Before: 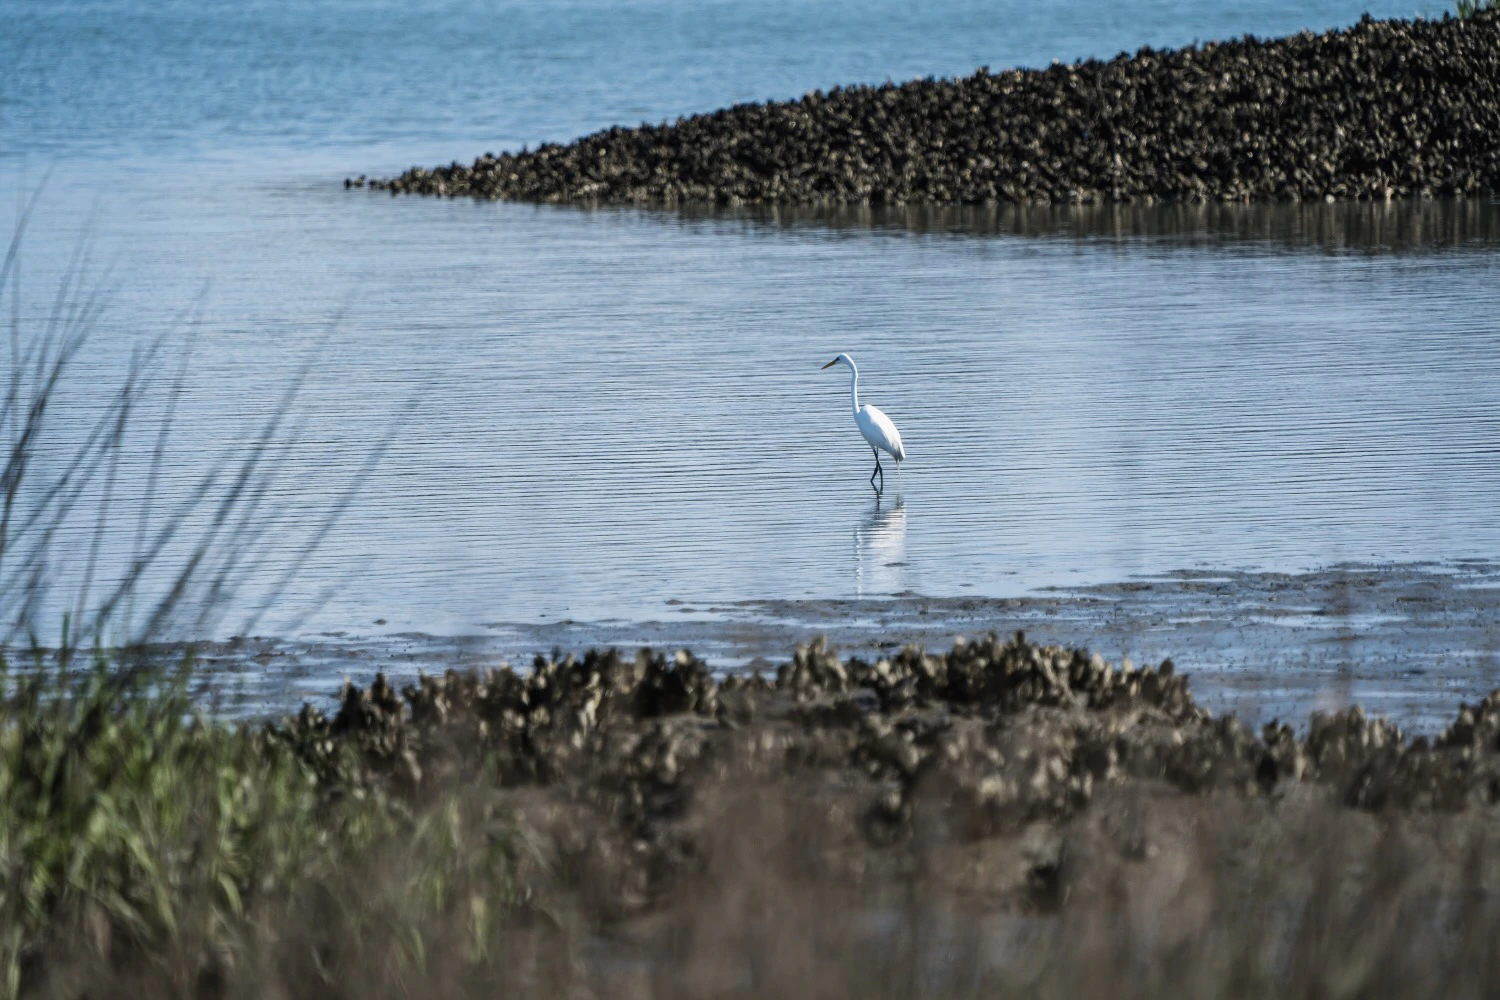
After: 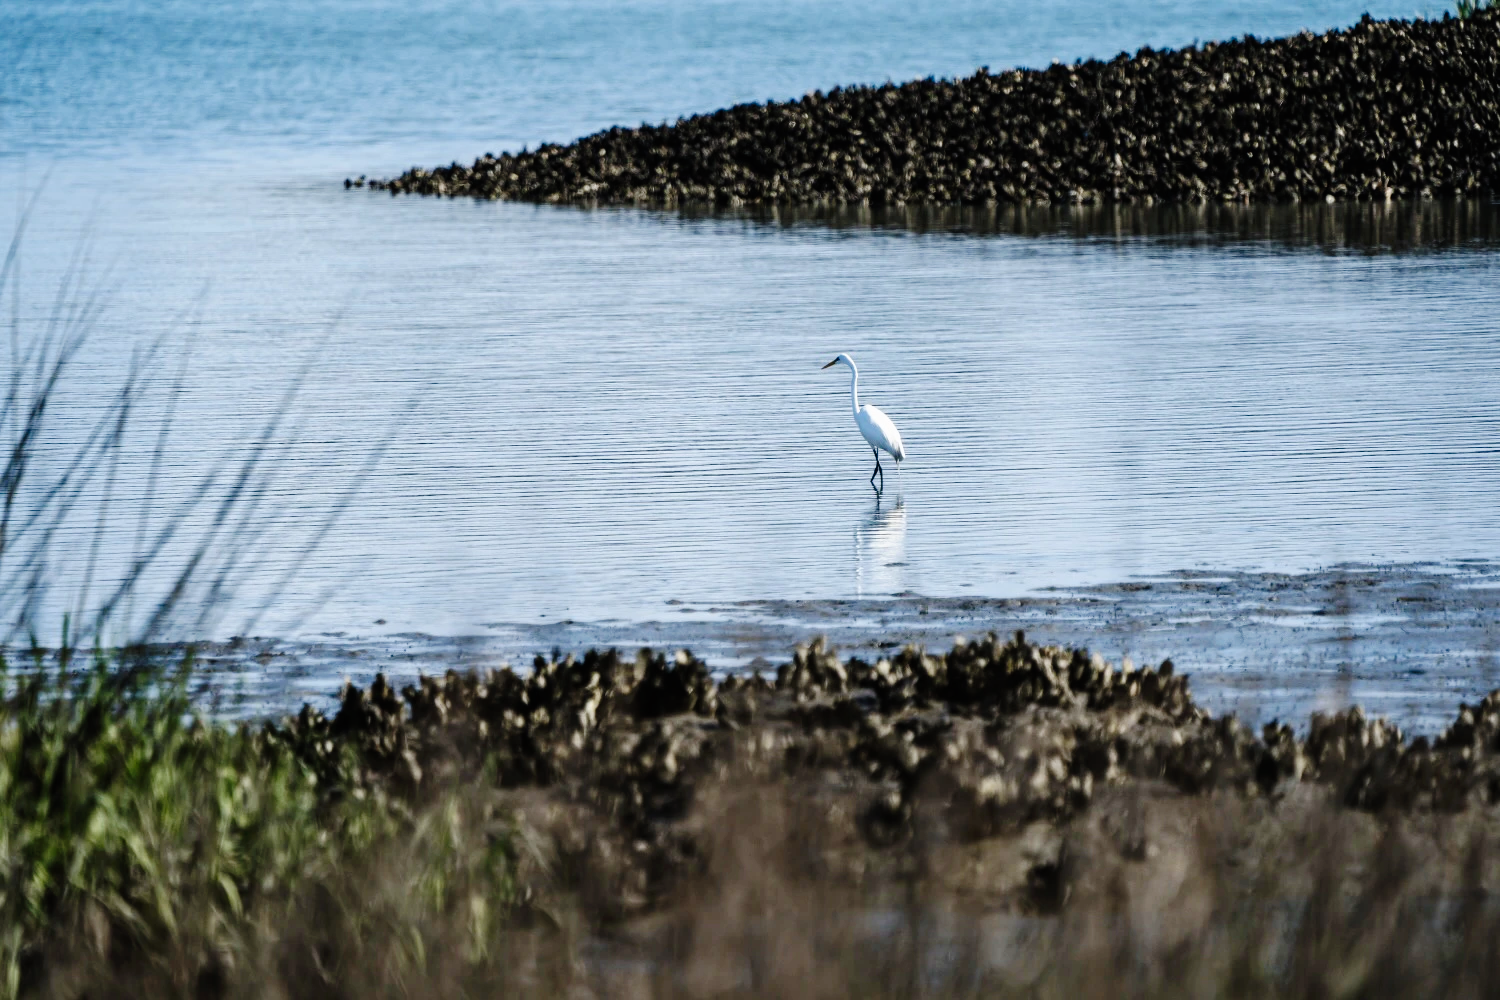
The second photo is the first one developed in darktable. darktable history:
tone curve: curves: ch0 [(0, 0) (0.003, 0.003) (0.011, 0.005) (0.025, 0.008) (0.044, 0.012) (0.069, 0.02) (0.1, 0.031) (0.136, 0.047) (0.177, 0.088) (0.224, 0.141) (0.277, 0.222) (0.335, 0.32) (0.399, 0.425) (0.468, 0.524) (0.543, 0.623) (0.623, 0.716) (0.709, 0.796) (0.801, 0.88) (0.898, 0.959) (1, 1)], preserve colors none
